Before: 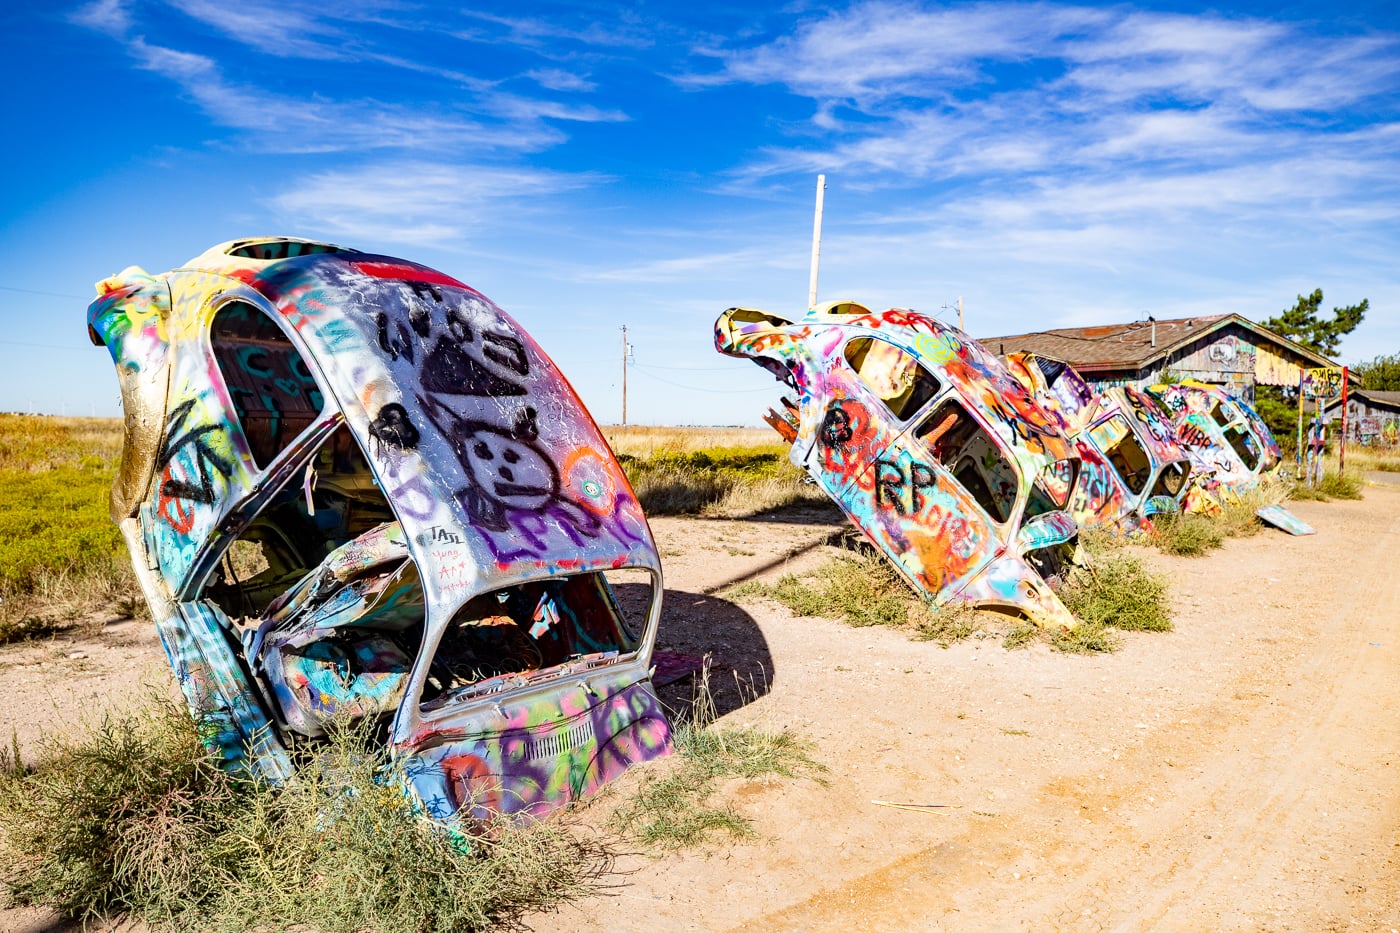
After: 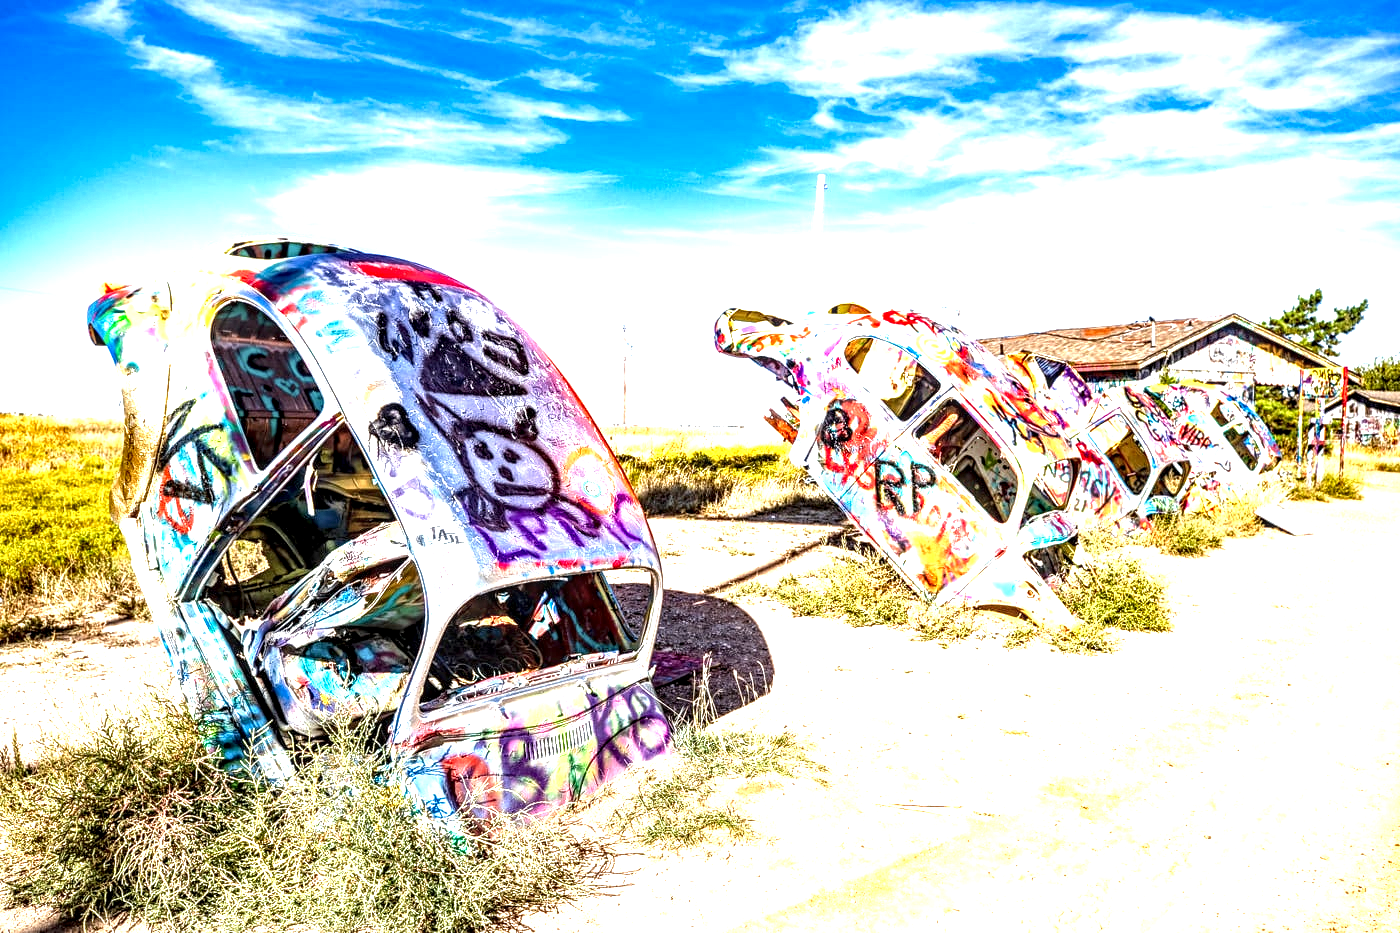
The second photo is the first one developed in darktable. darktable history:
local contrast: highlights 19%, detail 186%
exposure: black level correction 0, exposure 1.35 EV, compensate exposure bias true, compensate highlight preservation false
